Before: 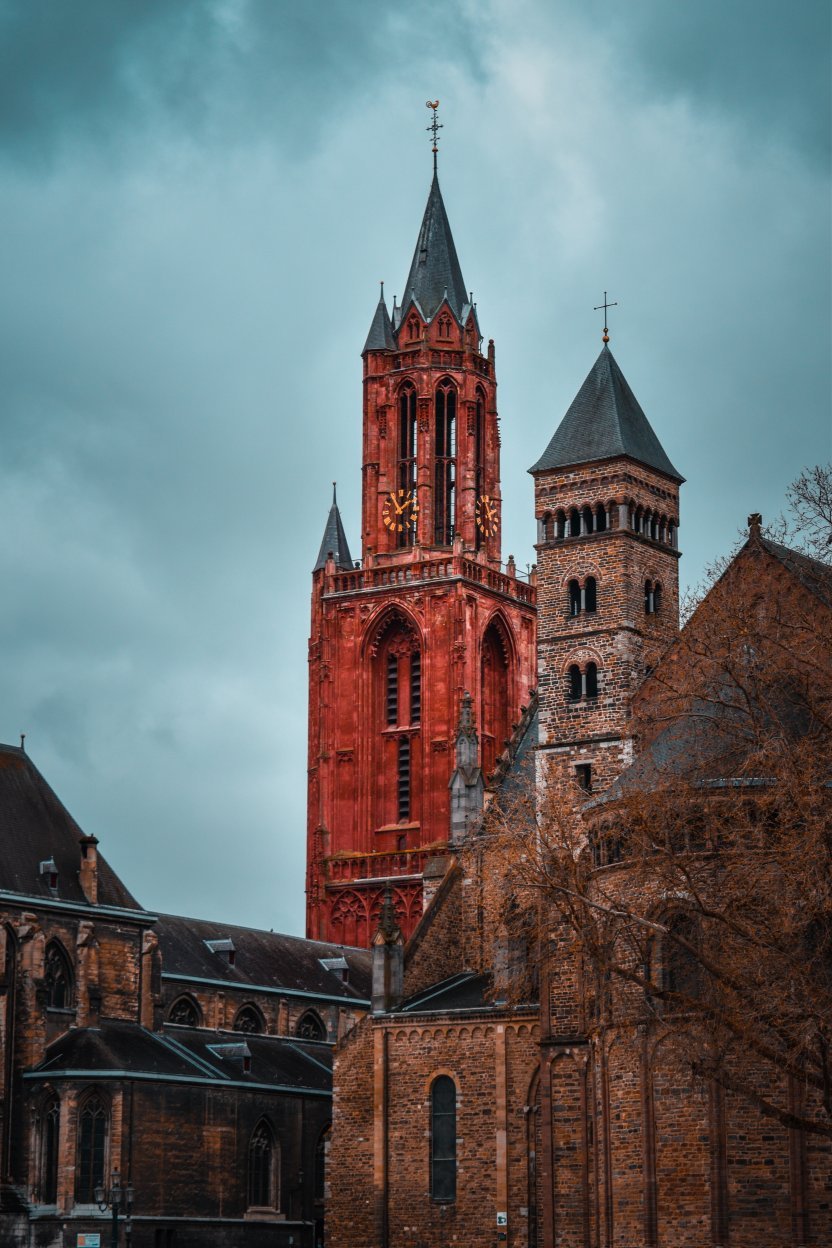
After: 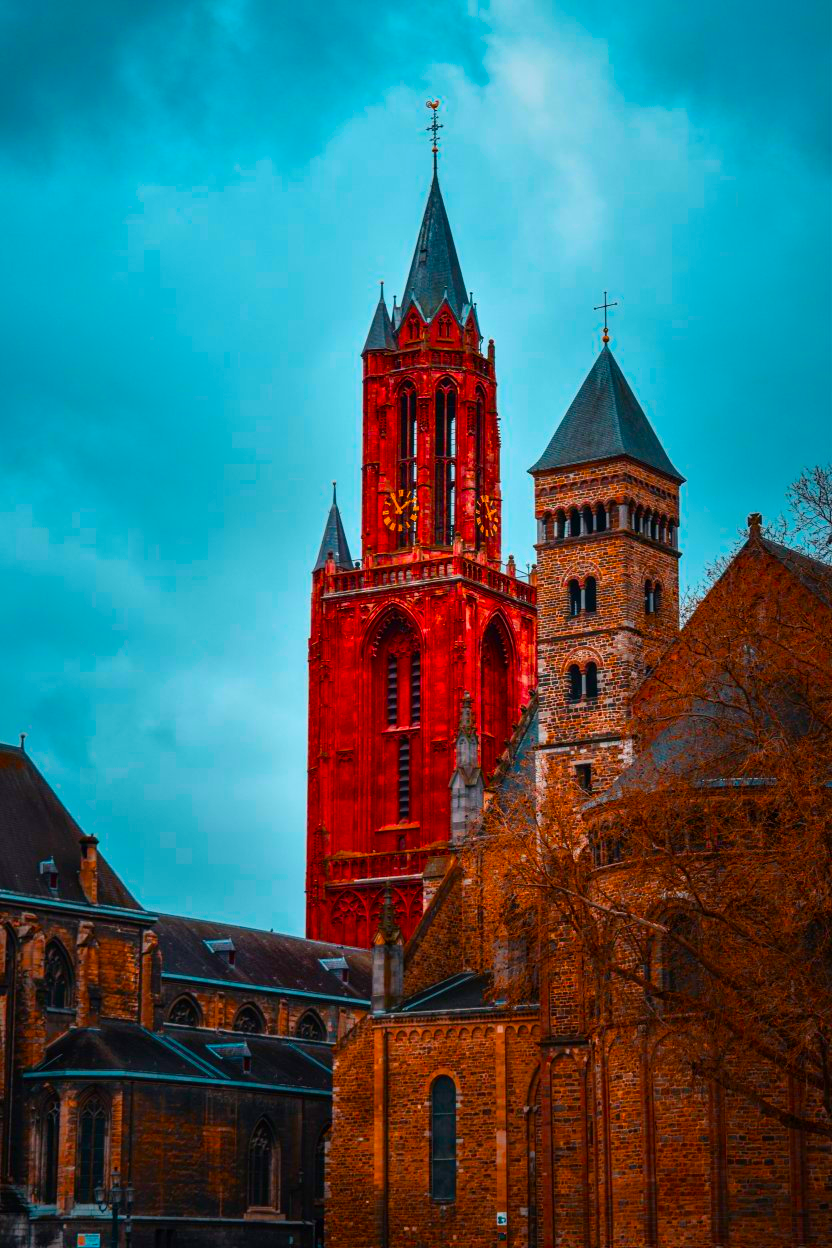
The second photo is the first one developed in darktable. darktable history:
contrast brightness saturation: brightness -0.017, saturation 0.353
color balance rgb: linear chroma grading › global chroma 15.14%, perceptual saturation grading › global saturation 30.159%, global vibrance 44.674%
